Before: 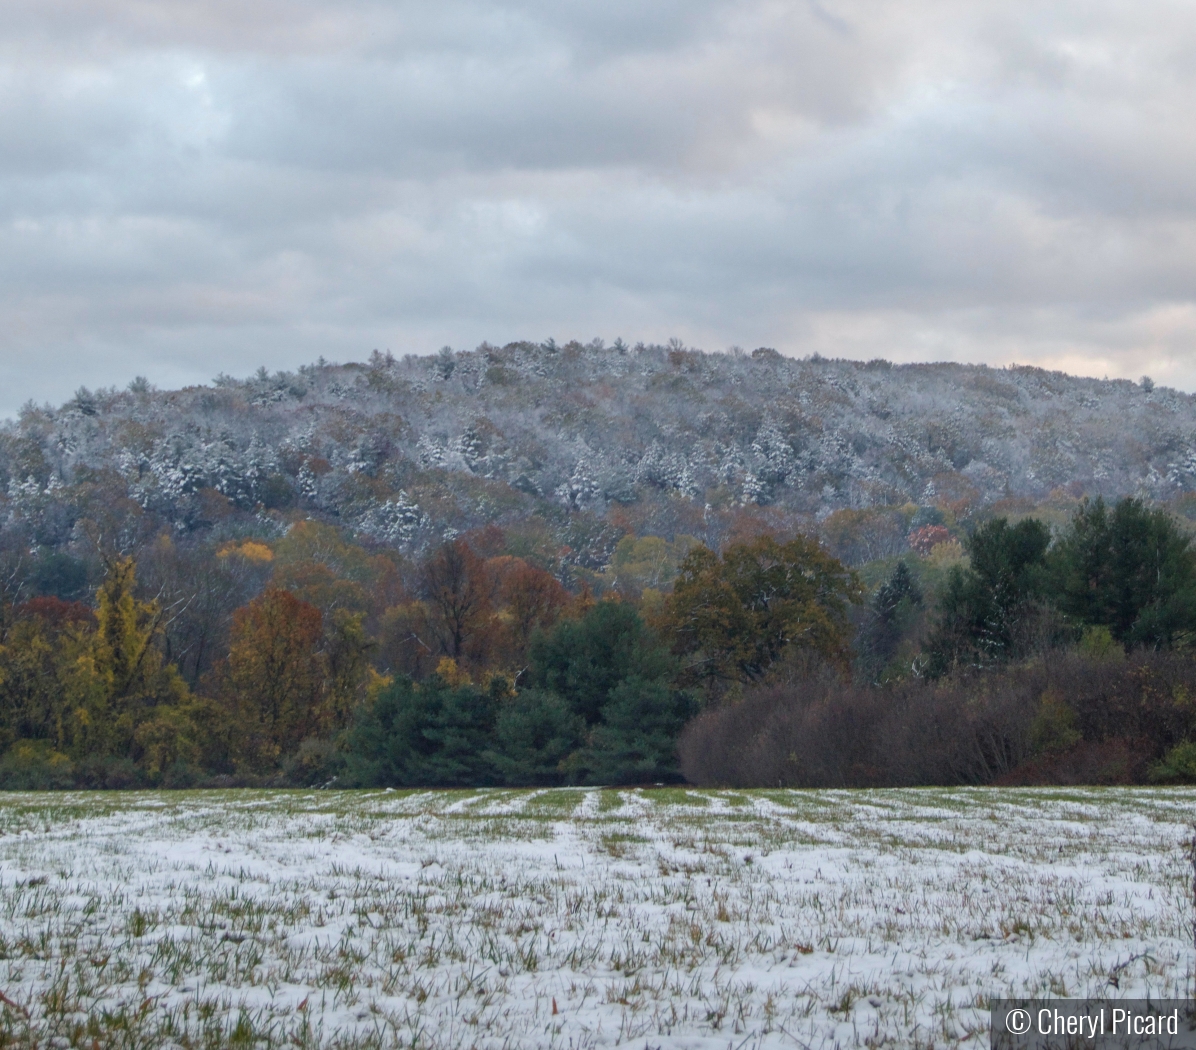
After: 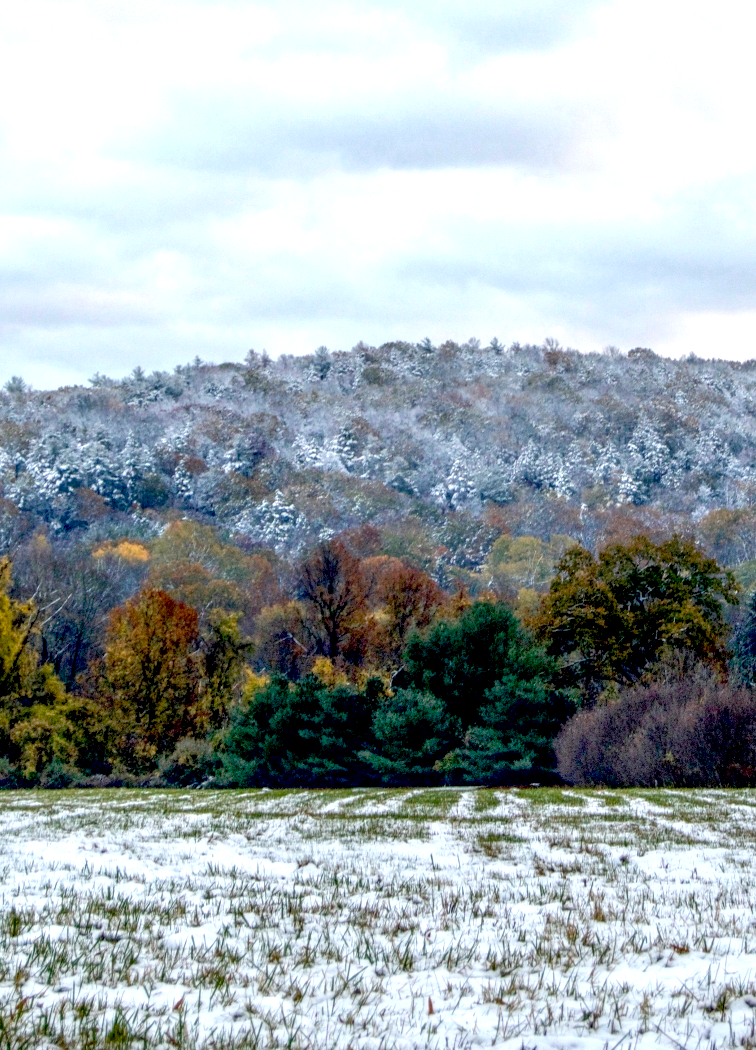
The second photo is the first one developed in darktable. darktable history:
color zones: curves: ch0 [(0.068, 0.464) (0.25, 0.5) (0.48, 0.508) (0.75, 0.536) (0.886, 0.476) (0.967, 0.456)]; ch1 [(0.066, 0.456) (0.25, 0.5) (0.616, 0.508) (0.746, 0.56) (0.934, 0.444)]
local contrast: highlights 5%, shadows 6%, detail 133%
crop: left 10.418%, right 26.345%
exposure: black level correction 0.035, exposure 0.905 EV, compensate highlight preservation false
